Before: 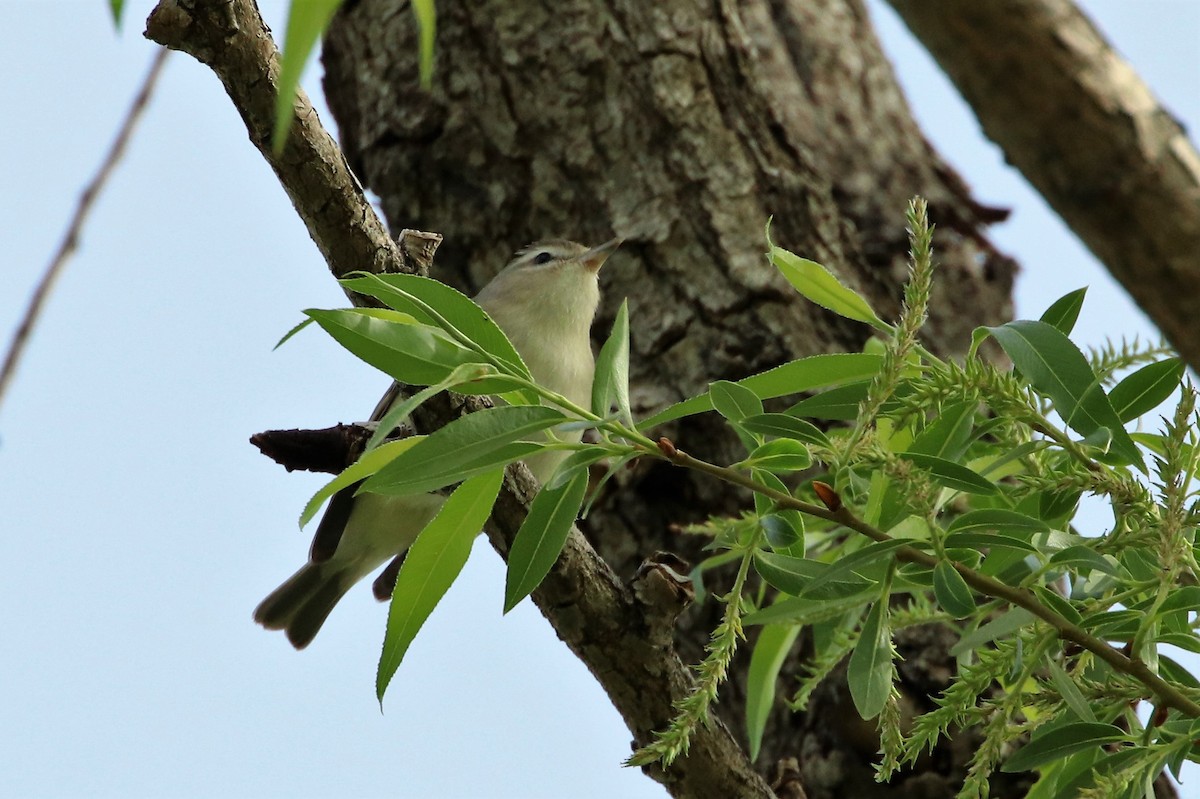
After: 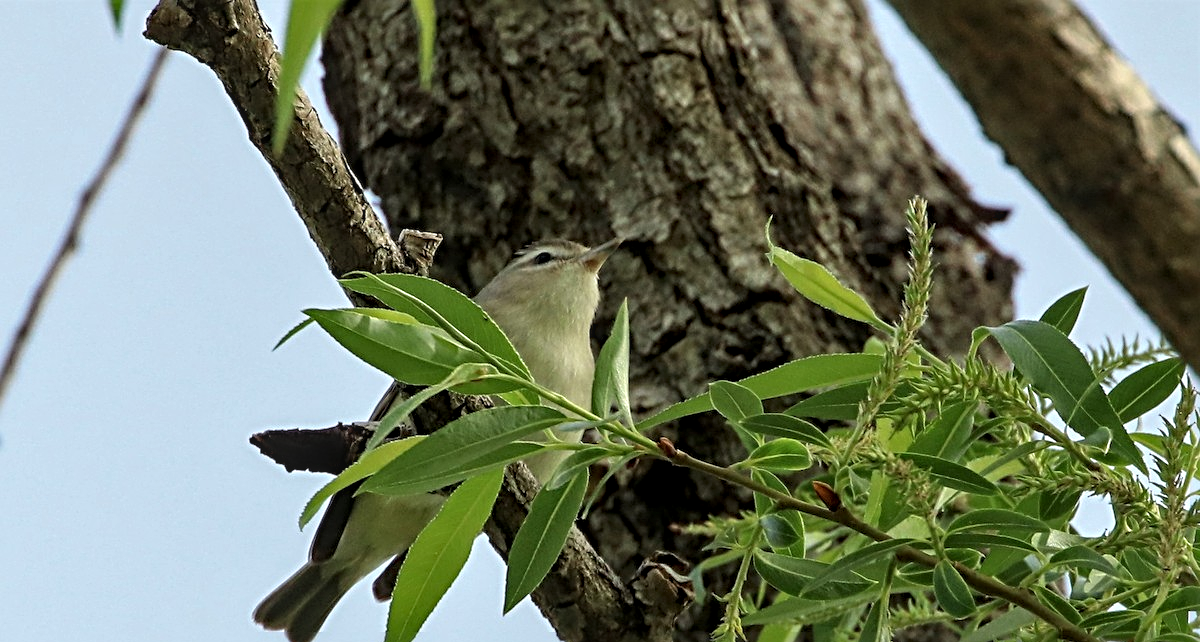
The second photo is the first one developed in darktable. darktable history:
crop: bottom 19.559%
sharpen: radius 3.977
levels: mode automatic
local contrast: detail 130%
